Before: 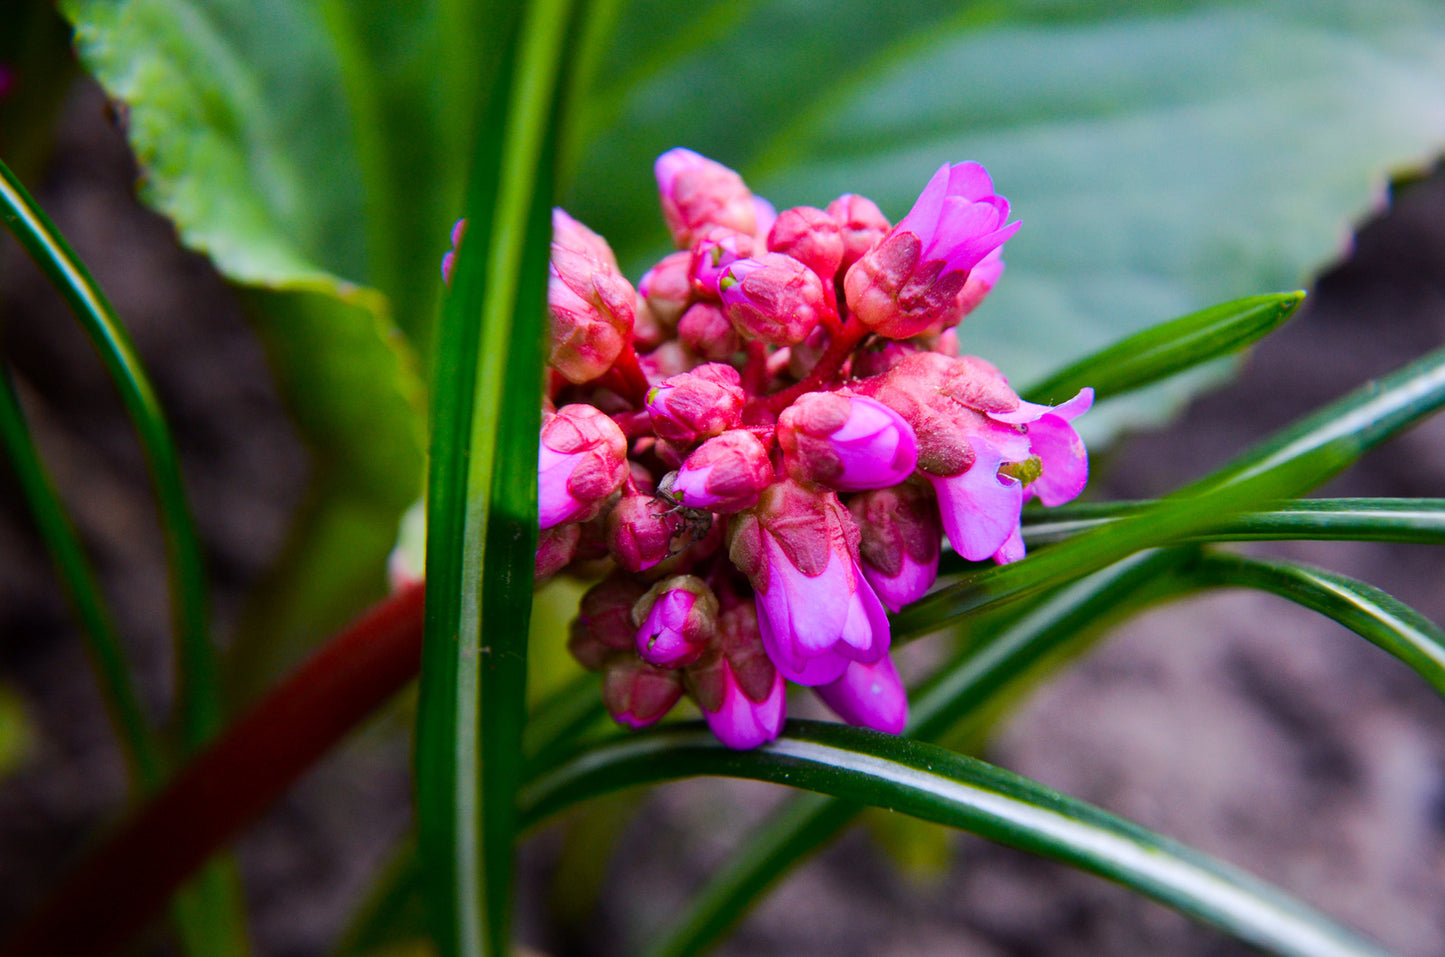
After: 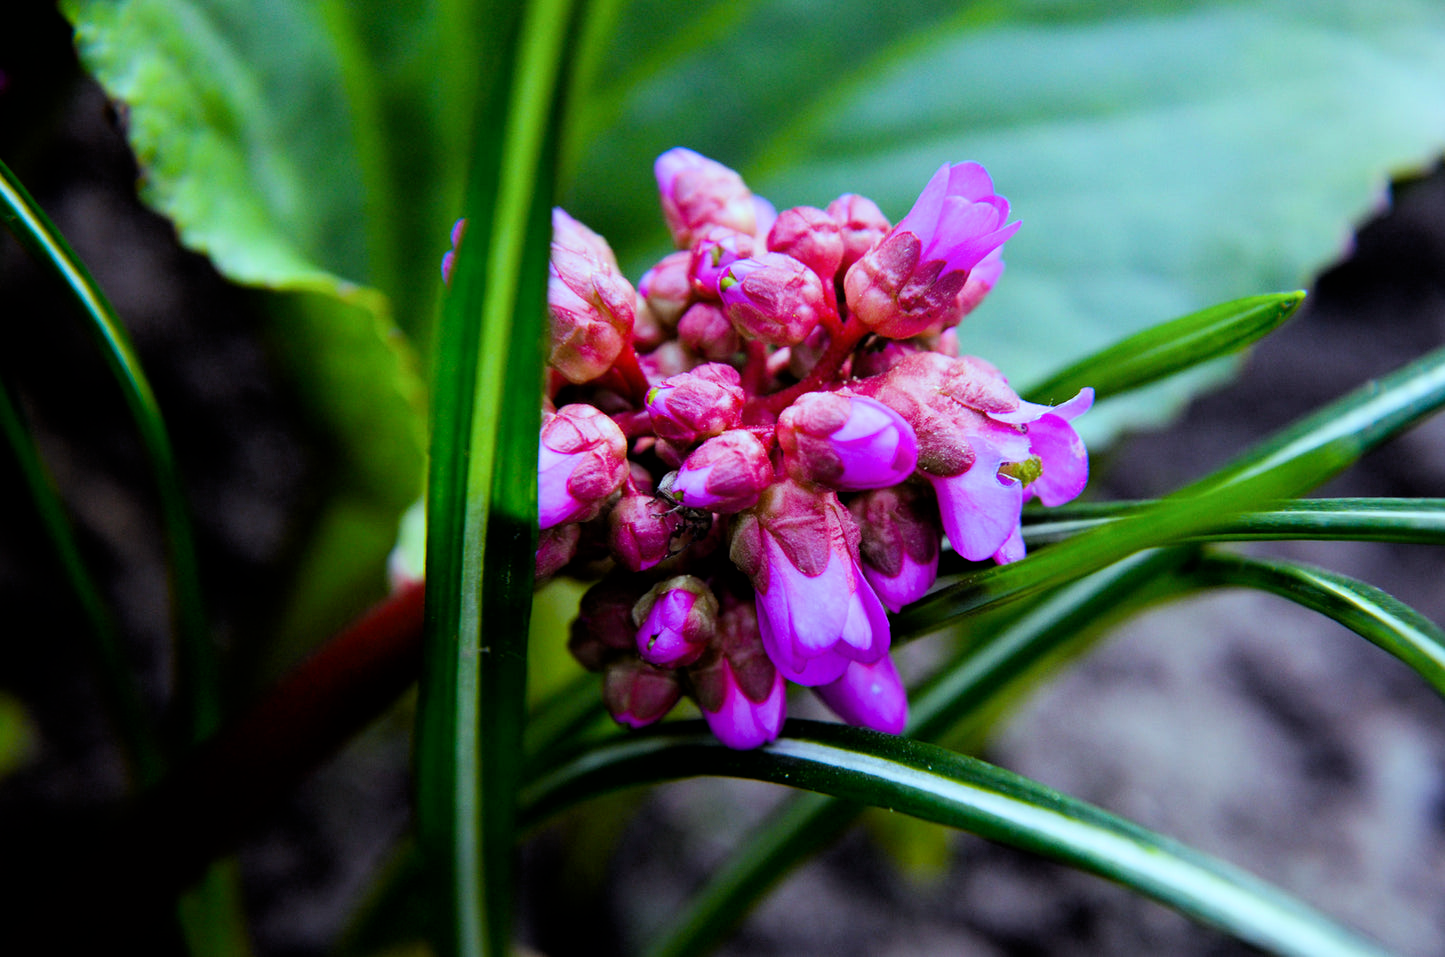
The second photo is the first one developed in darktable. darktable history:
color balance: mode lift, gamma, gain (sRGB), lift [0.997, 0.979, 1.021, 1.011], gamma [1, 1.084, 0.916, 0.998], gain [1, 0.87, 1.13, 1.101], contrast 4.55%, contrast fulcrum 38.24%, output saturation 104.09%
filmic rgb: black relative exposure -4.93 EV, white relative exposure 2.84 EV, hardness 3.72
shadows and highlights: shadows -24.28, highlights 49.77, soften with gaussian
